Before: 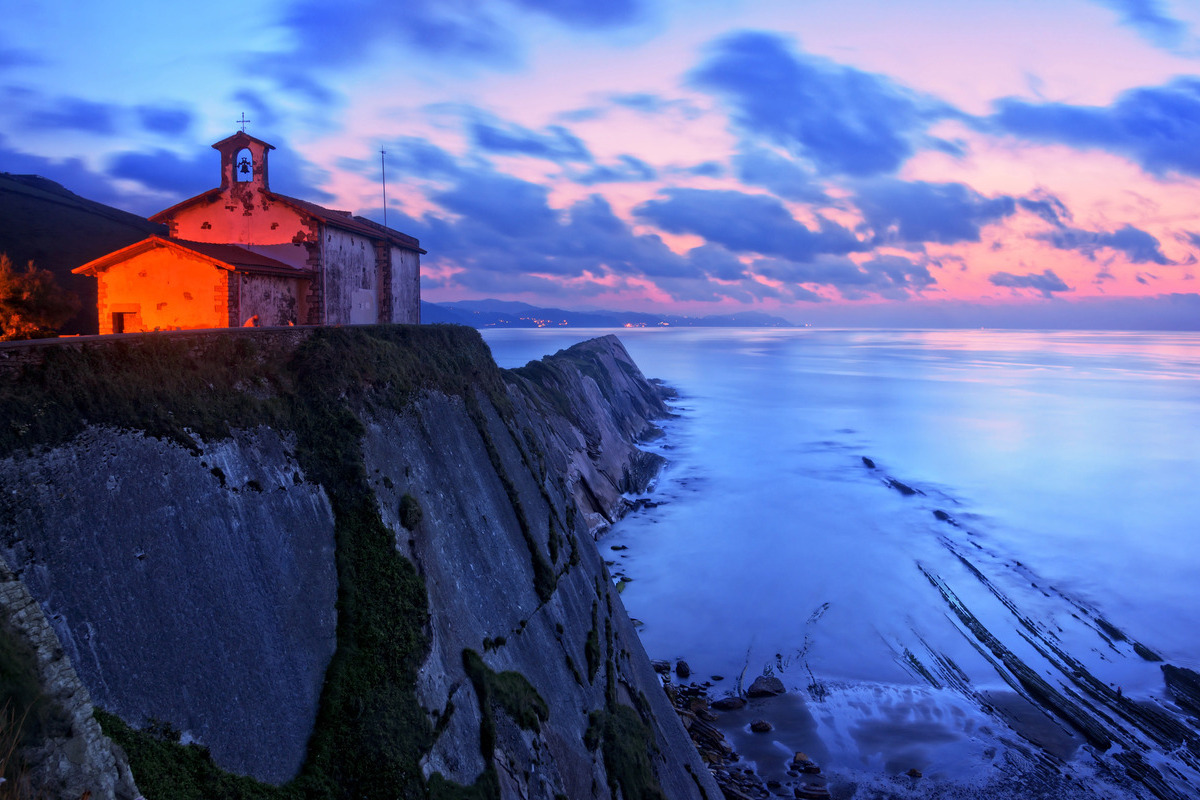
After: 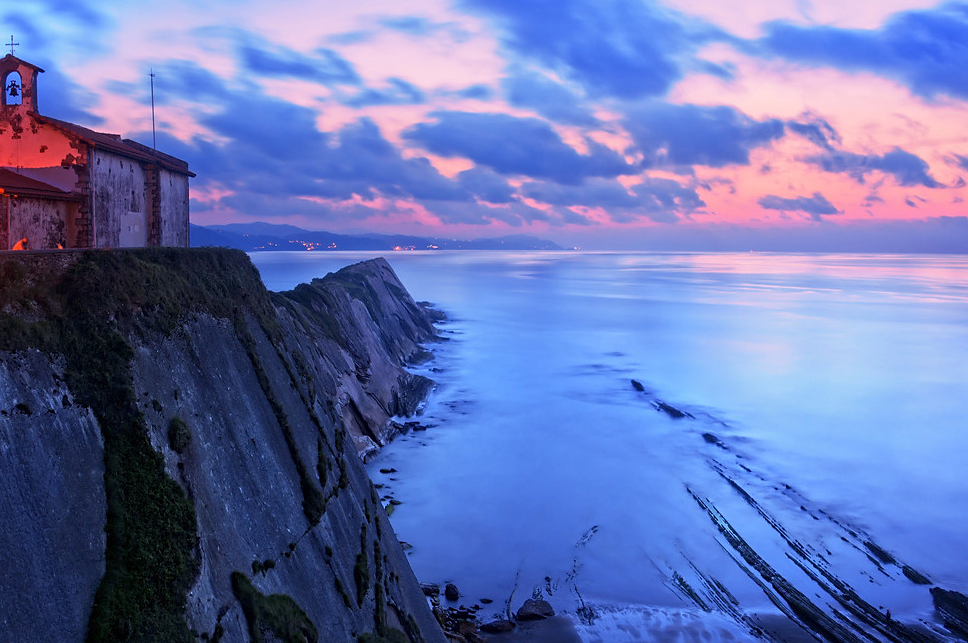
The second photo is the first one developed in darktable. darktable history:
crop: left 19.319%, top 9.729%, right 0%, bottom 9.79%
sharpen: radius 1.519, amount 0.37, threshold 1.394
